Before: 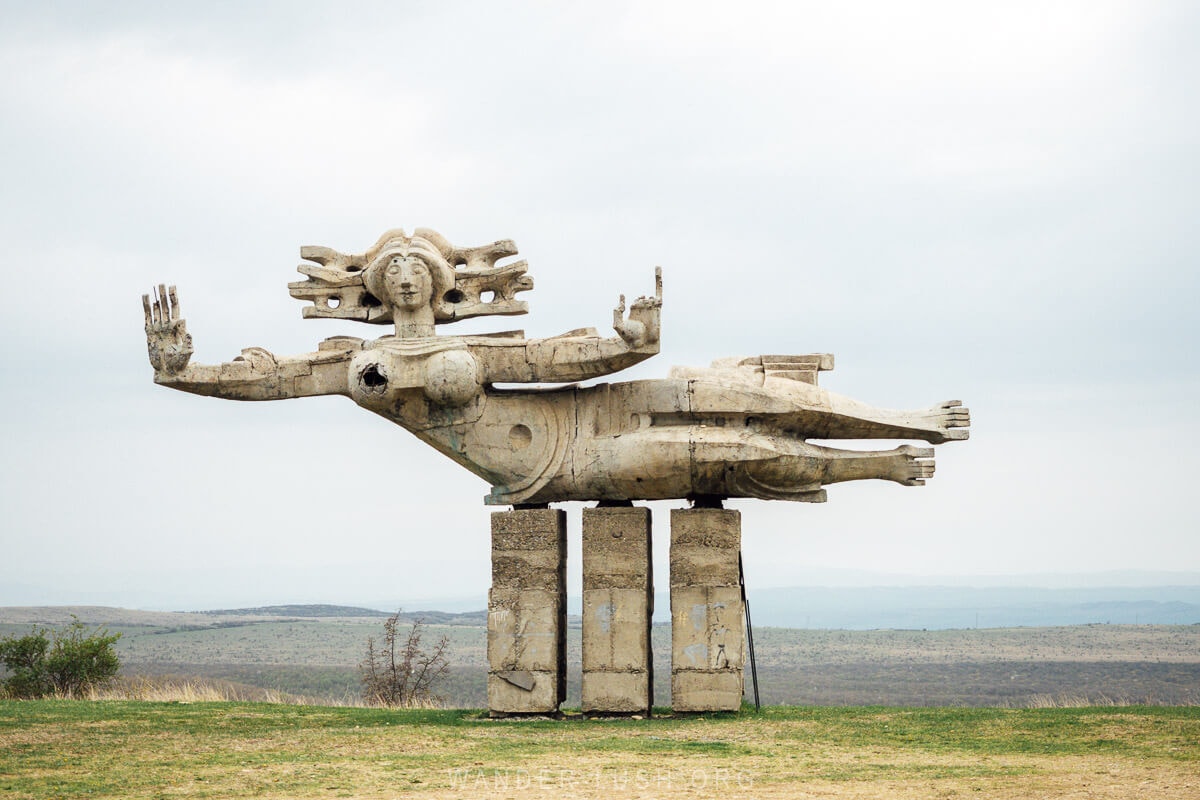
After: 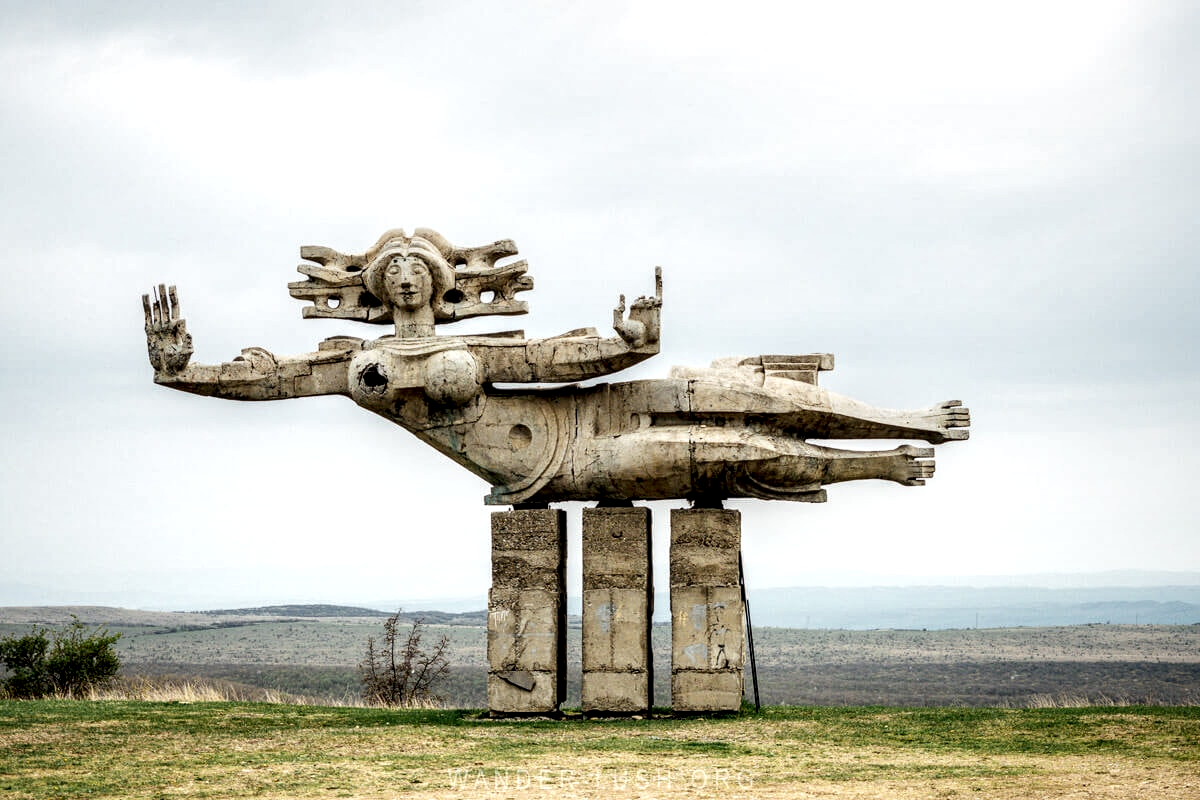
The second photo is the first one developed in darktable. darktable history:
local contrast: highlights 80%, shadows 57%, detail 175%, midtone range 0.599
